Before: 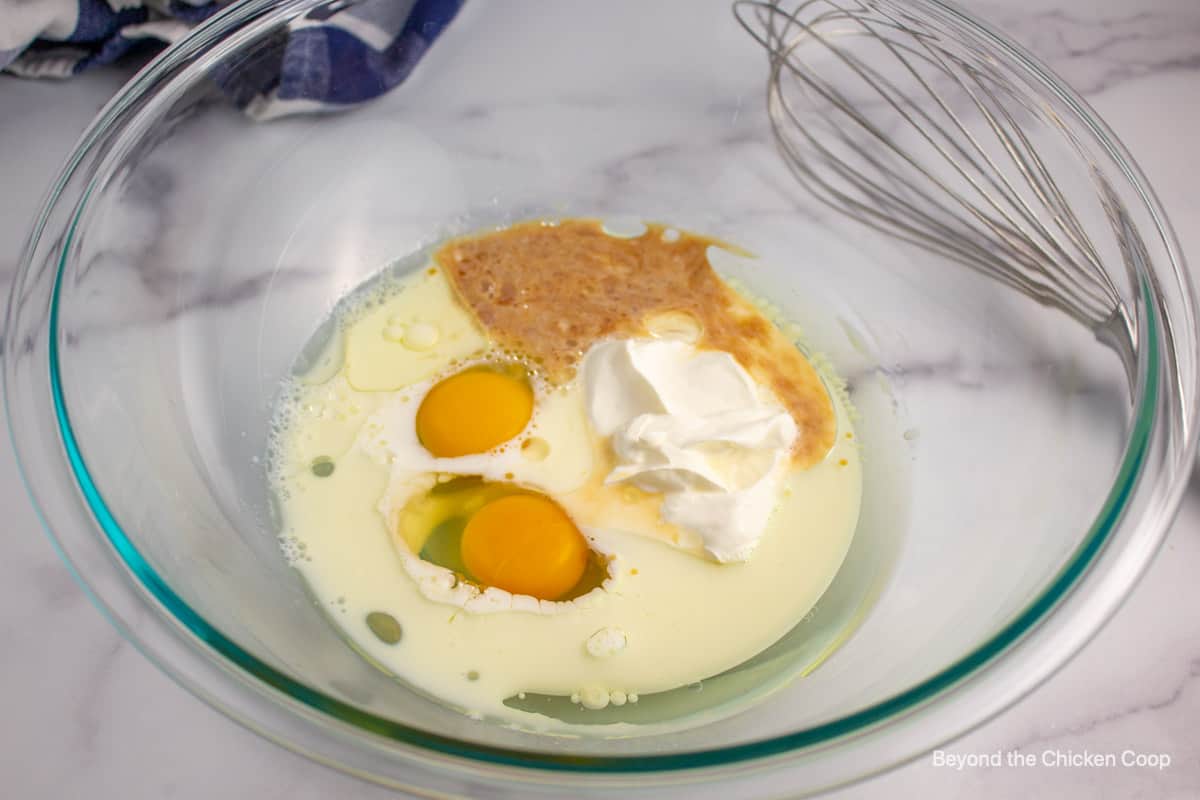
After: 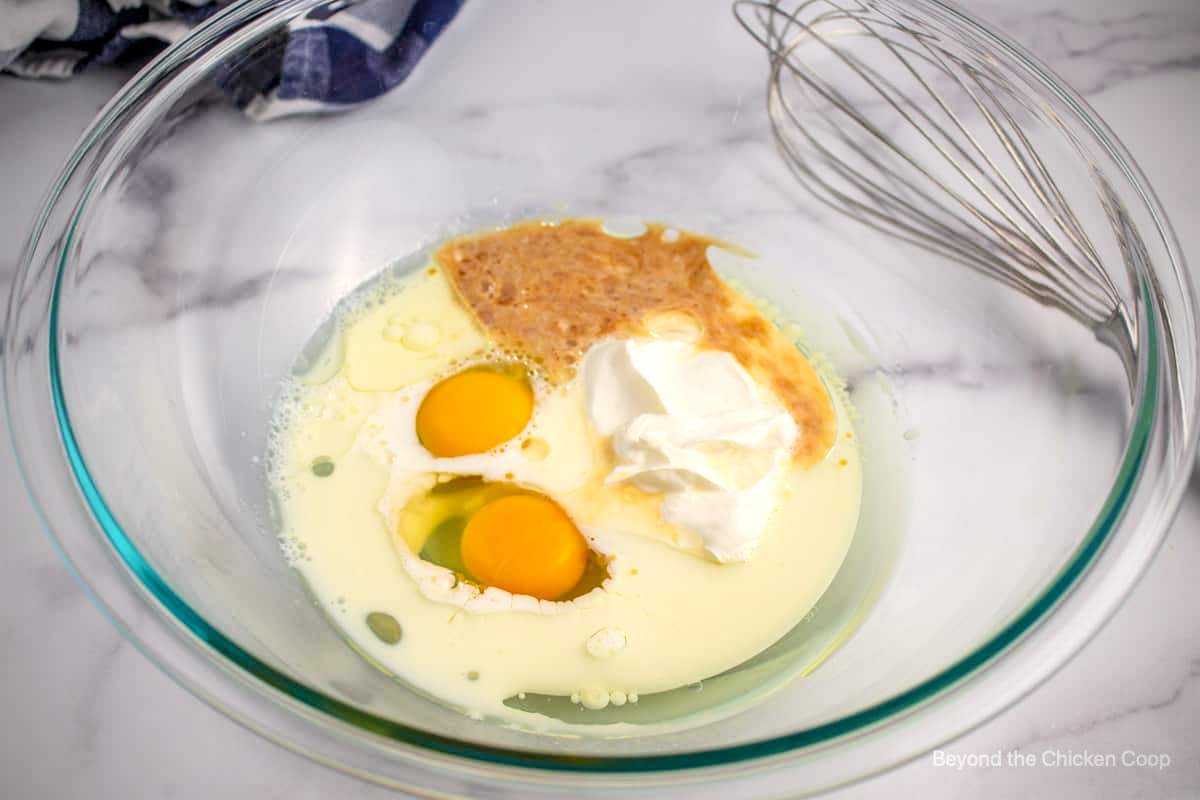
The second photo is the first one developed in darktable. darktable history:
local contrast: on, module defaults
vignetting: fall-off start 74.49%, fall-off radius 65.9%, brightness -0.628, saturation -0.68
tone curve: curves: ch0 [(0, 0) (0.004, 0.001) (0.133, 0.112) (0.325, 0.362) (0.832, 0.893) (1, 1)], color space Lab, linked channels, preserve colors none
